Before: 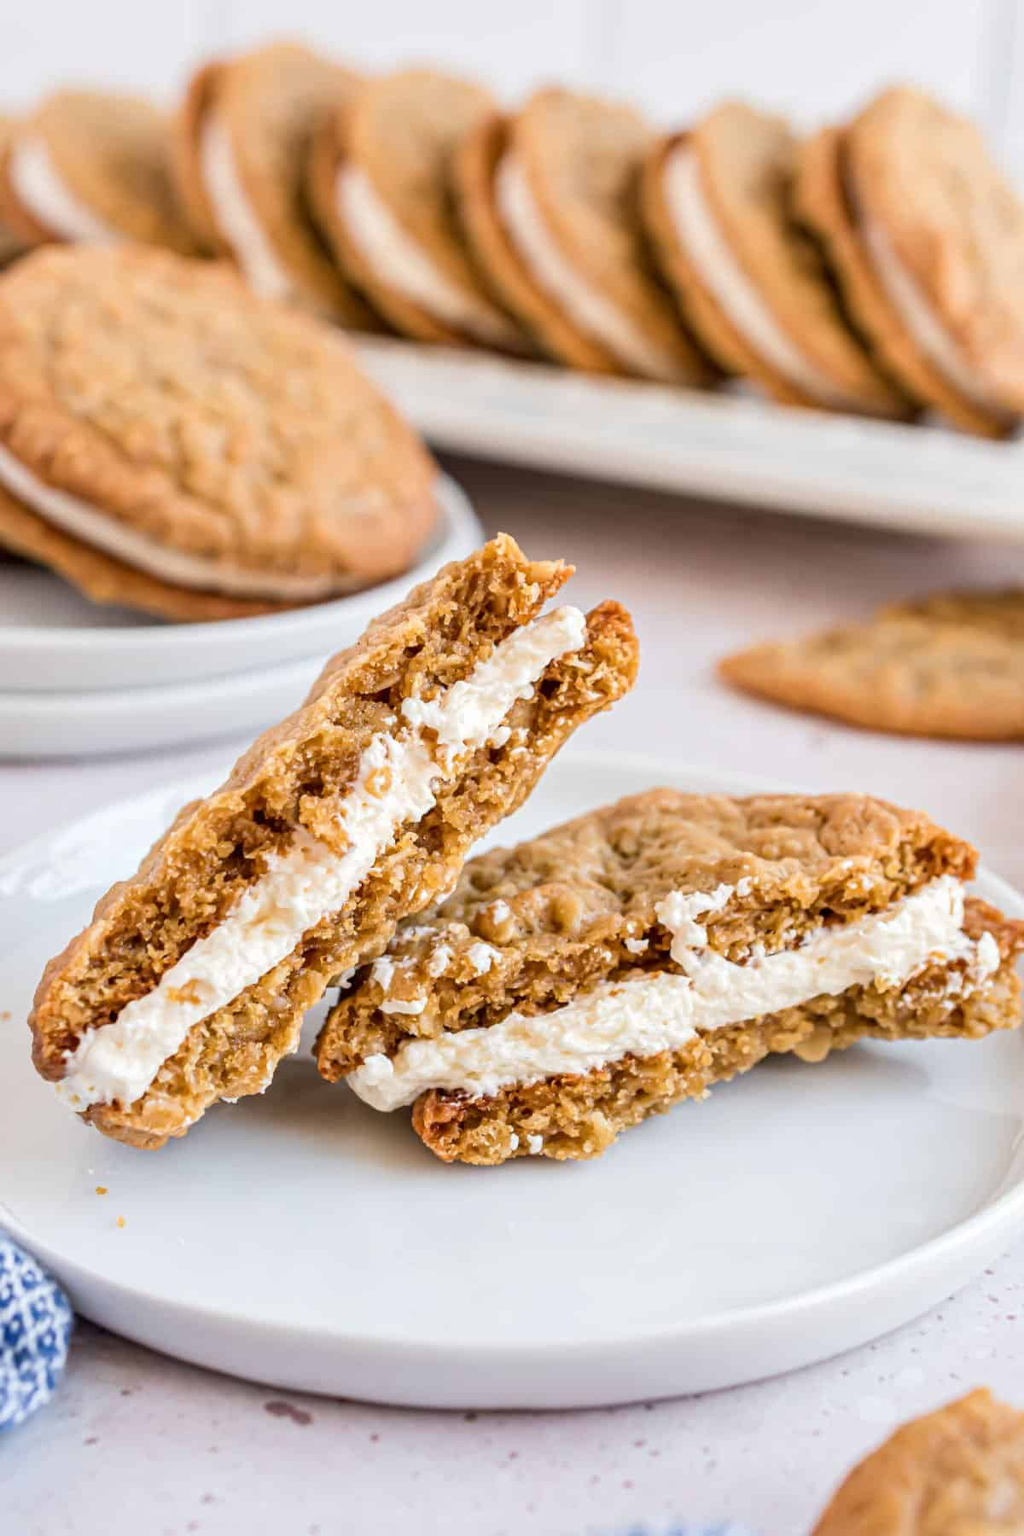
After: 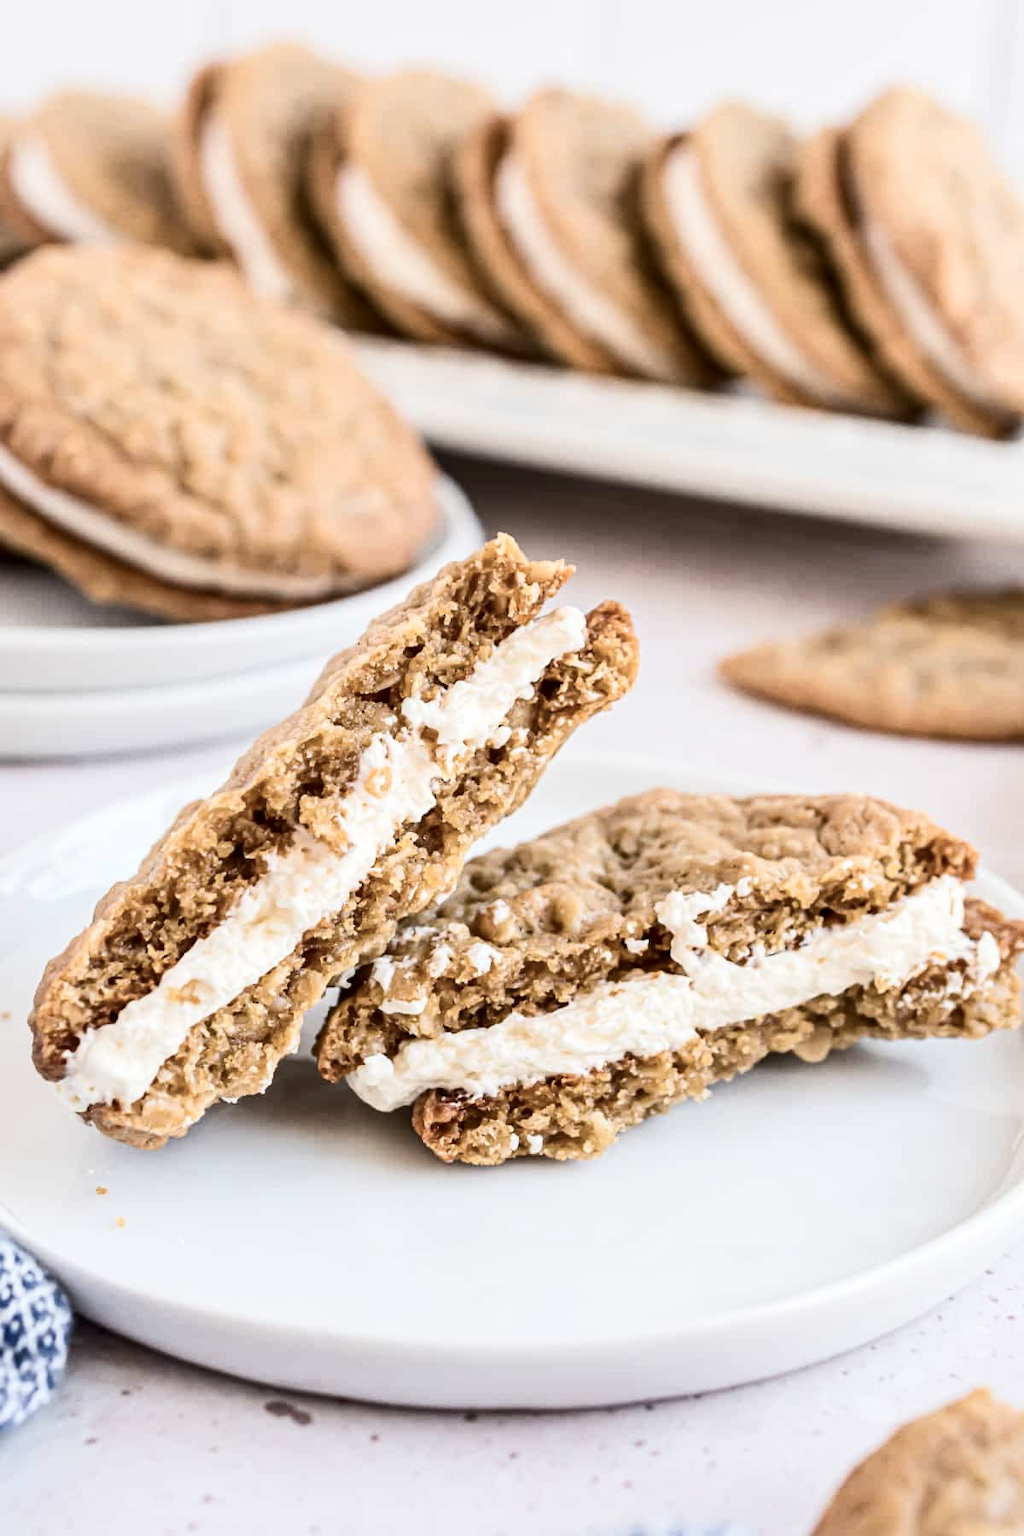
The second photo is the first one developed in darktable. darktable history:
contrast brightness saturation: contrast 0.247, saturation -0.309
